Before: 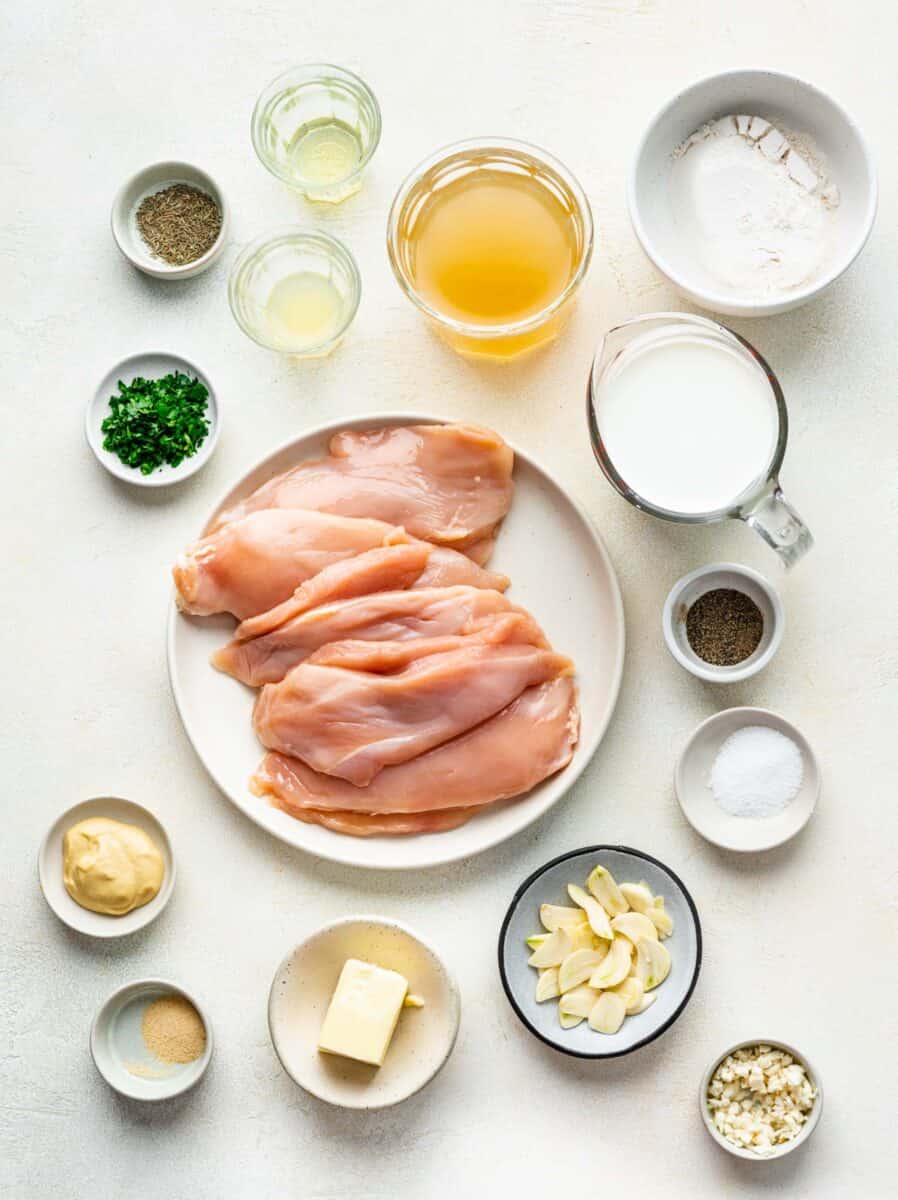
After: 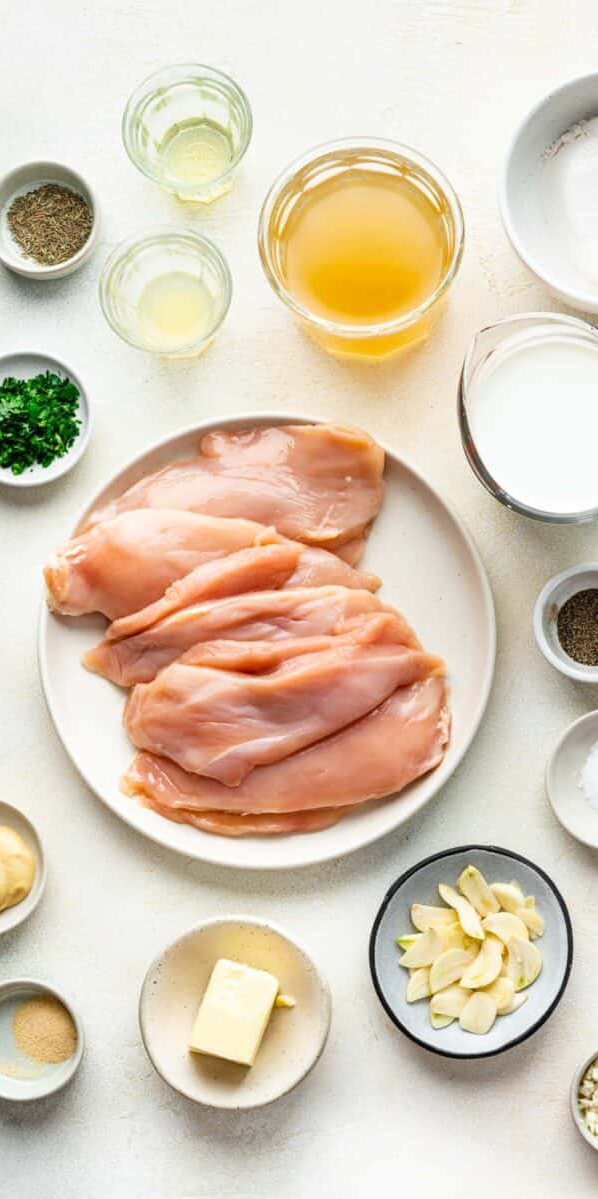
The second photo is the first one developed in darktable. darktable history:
exposure: exposure 0.028 EV, compensate highlight preservation false
crop and rotate: left 14.462%, right 18.865%
